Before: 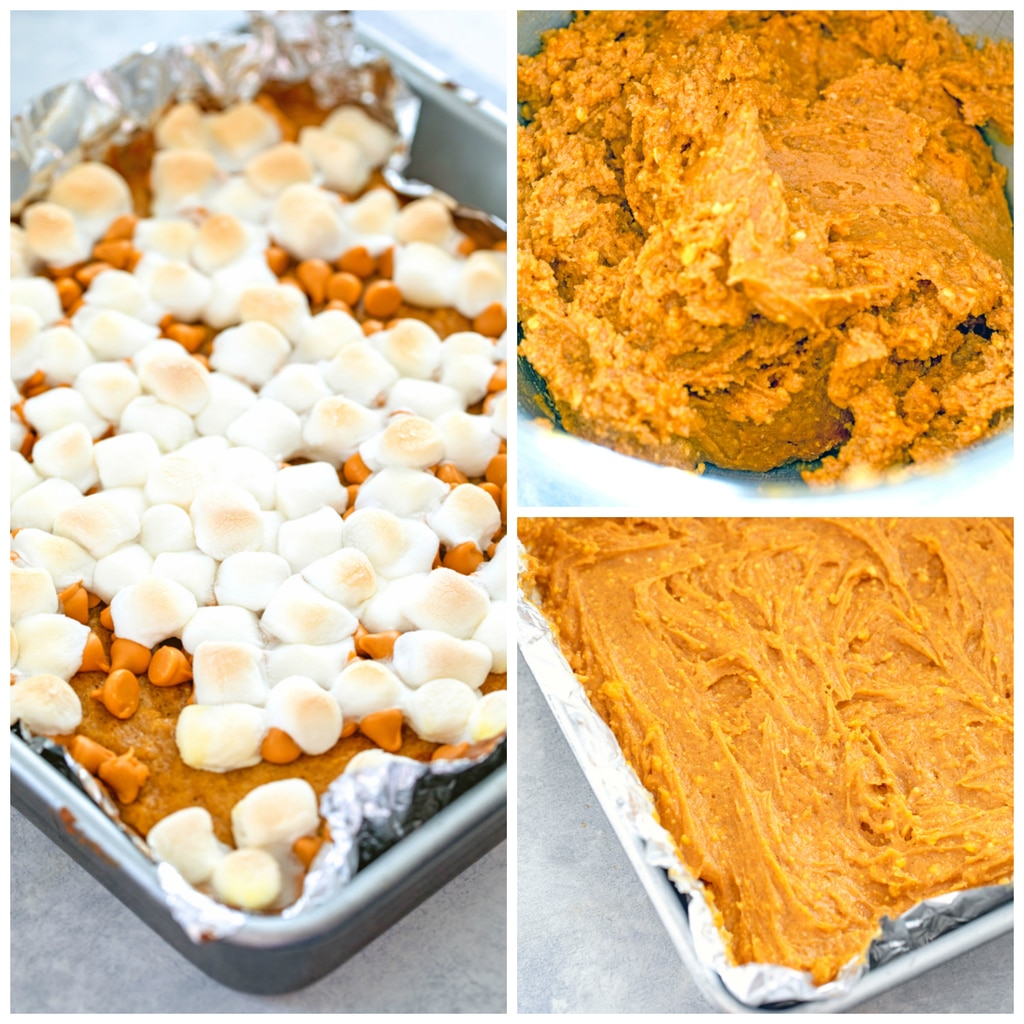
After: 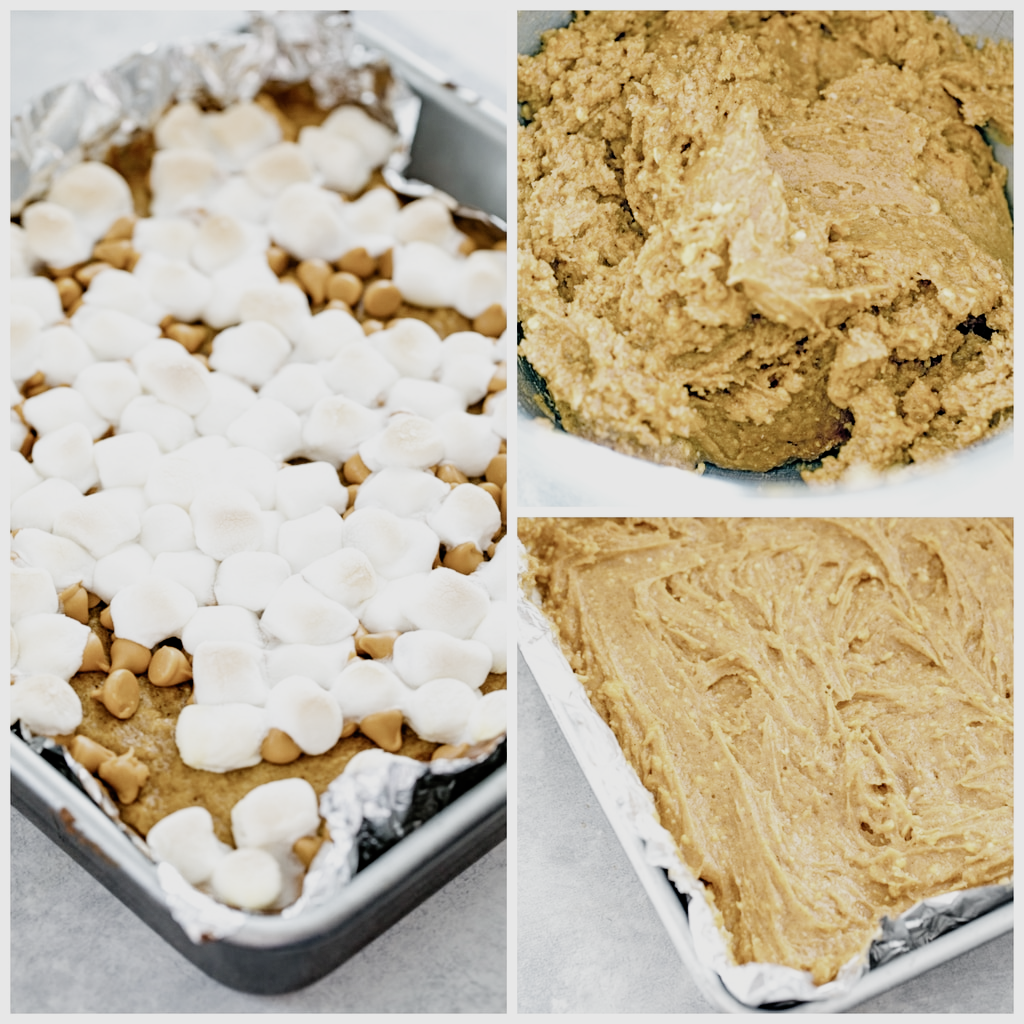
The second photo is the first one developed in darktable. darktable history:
tone equalizer: -7 EV 0.115 EV, edges refinement/feathering 500, mask exposure compensation -1.57 EV, preserve details no
filmic rgb: black relative exposure -5.06 EV, white relative exposure 3.96 EV, threshold 2.97 EV, hardness 2.89, contrast 1.383, highlights saturation mix -30.1%, preserve chrominance no, color science v5 (2021), enable highlight reconstruction true
